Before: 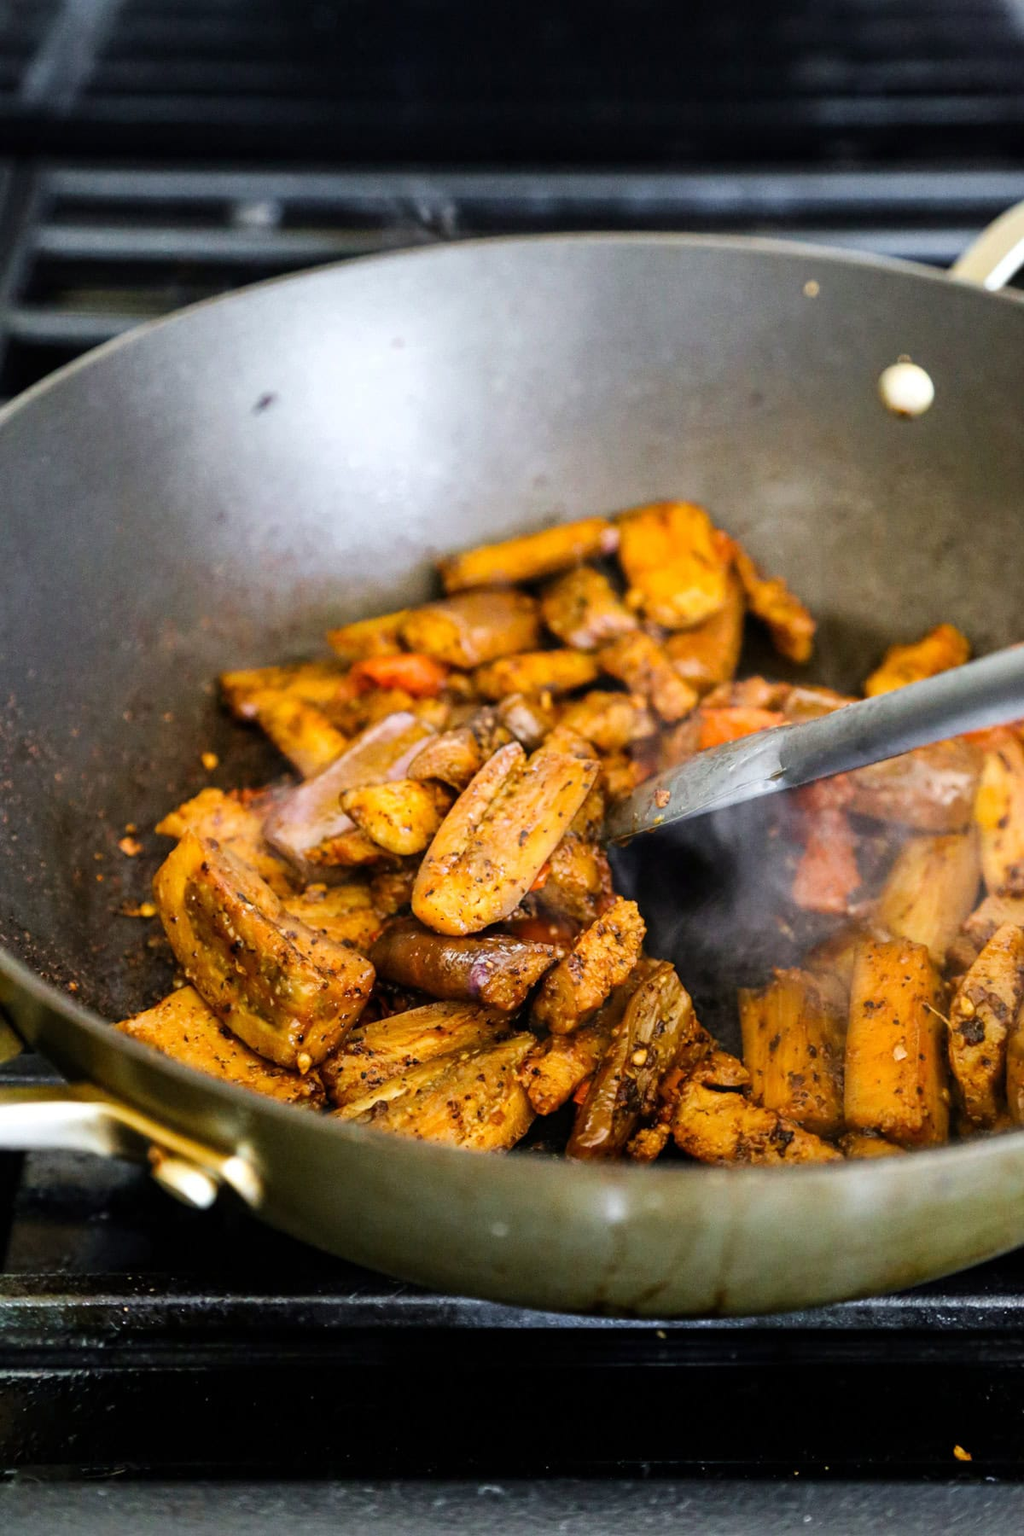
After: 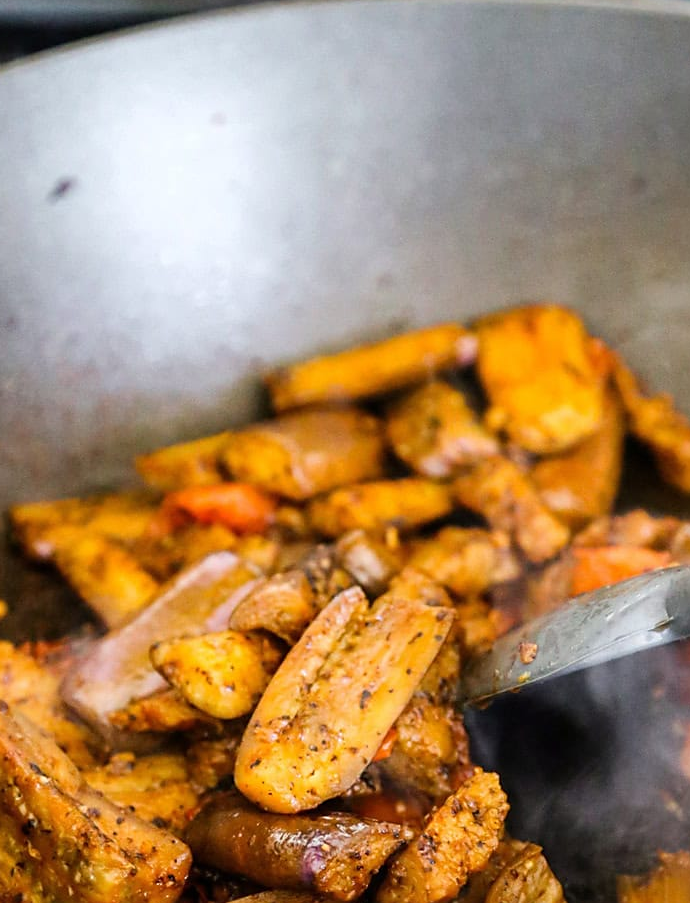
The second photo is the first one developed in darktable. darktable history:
crop: left 20.712%, top 15.766%, right 21.746%, bottom 34.064%
sharpen: radius 1.602, amount 0.377, threshold 1.452
